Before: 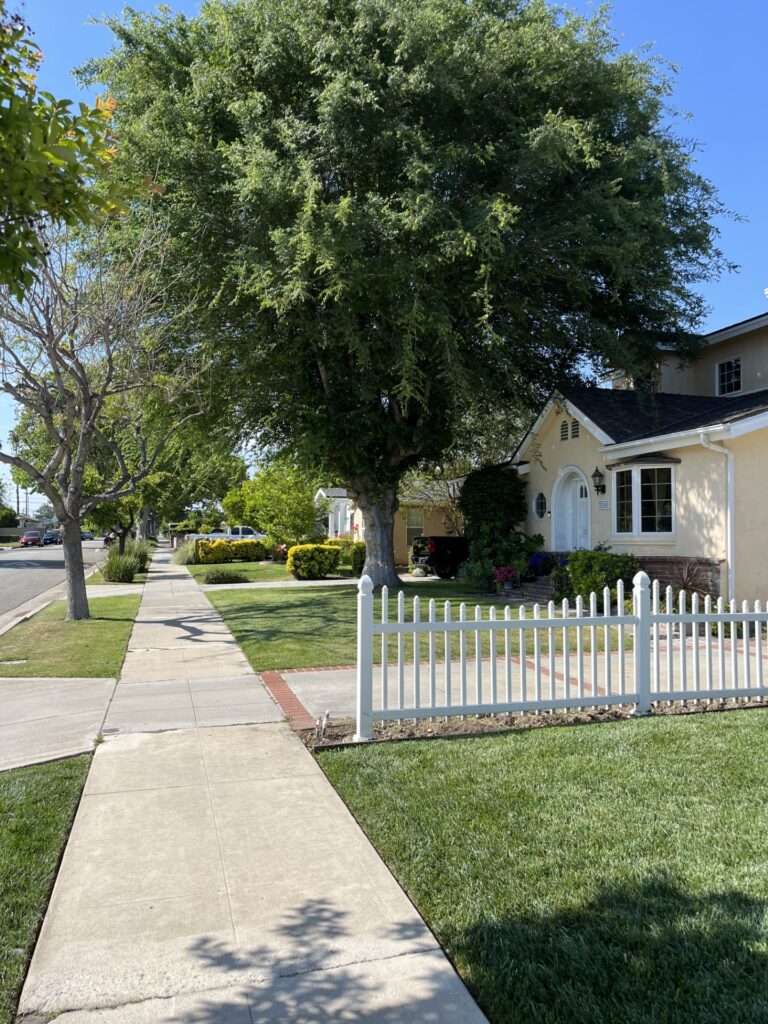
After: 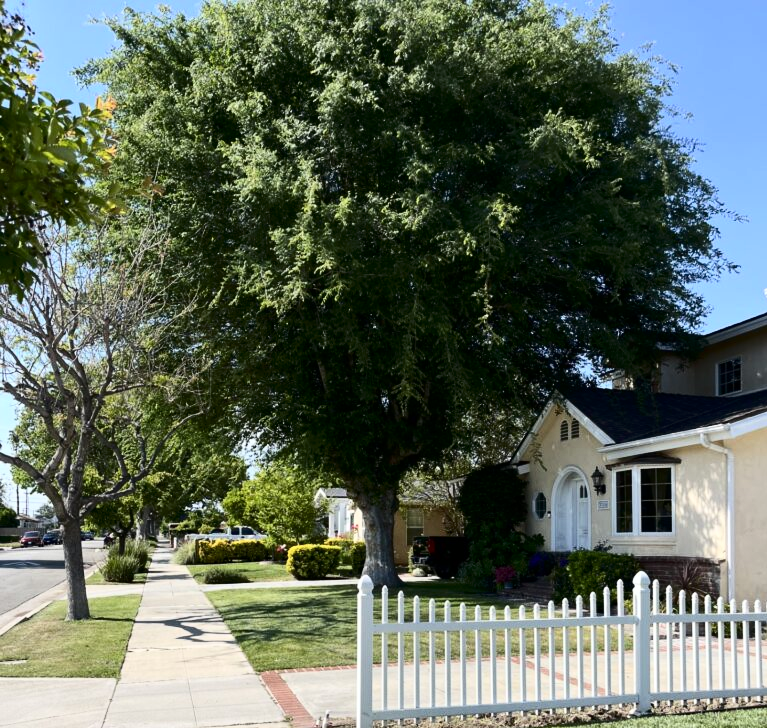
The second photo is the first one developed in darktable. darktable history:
crop: right 0.001%, bottom 28.851%
contrast brightness saturation: contrast 0.299
